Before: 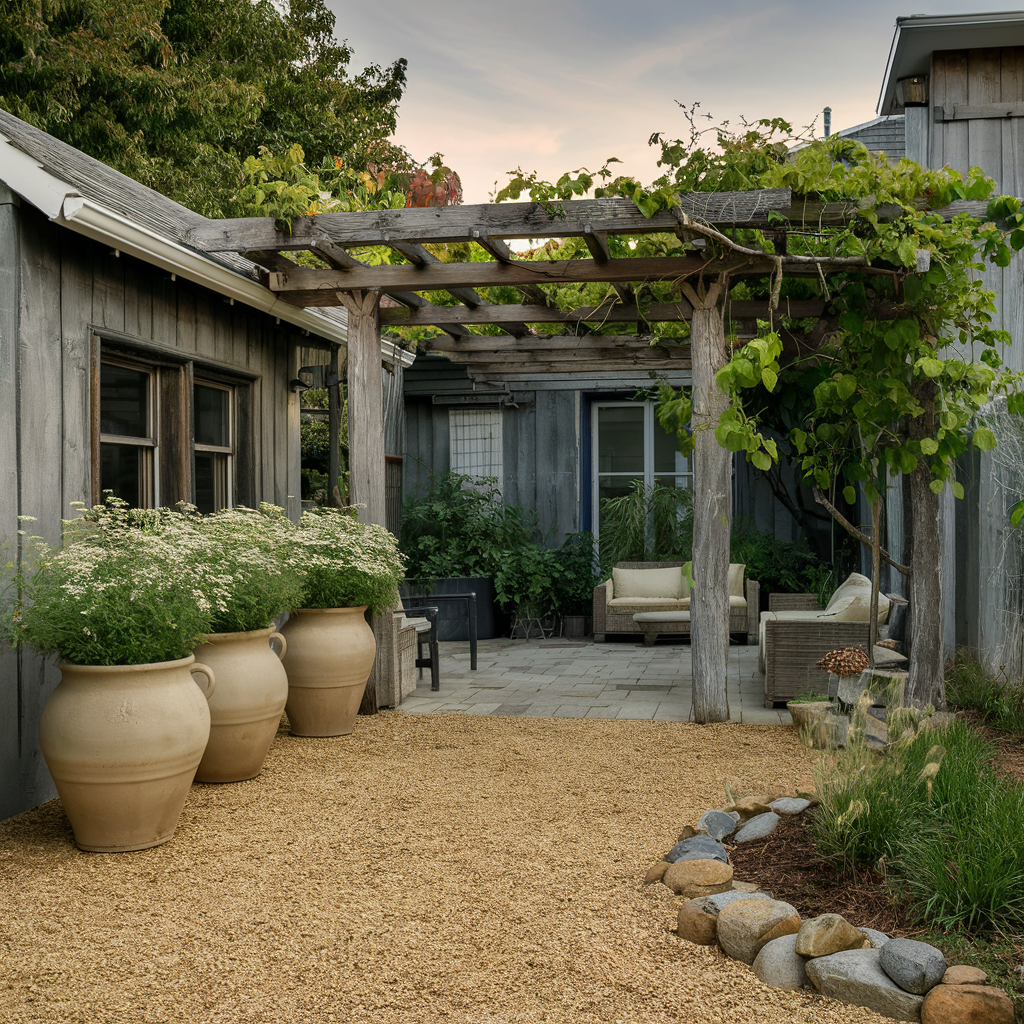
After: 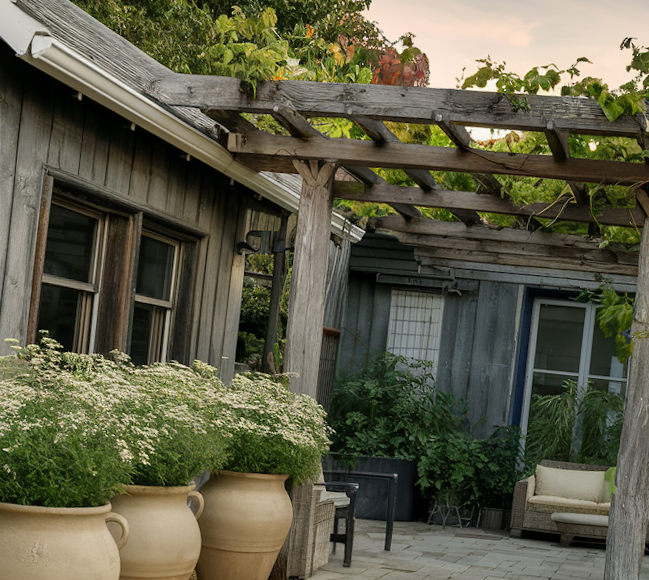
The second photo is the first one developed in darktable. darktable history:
crop and rotate: angle -6.47°, left 2.223%, top 7.07%, right 27.659%, bottom 30.215%
